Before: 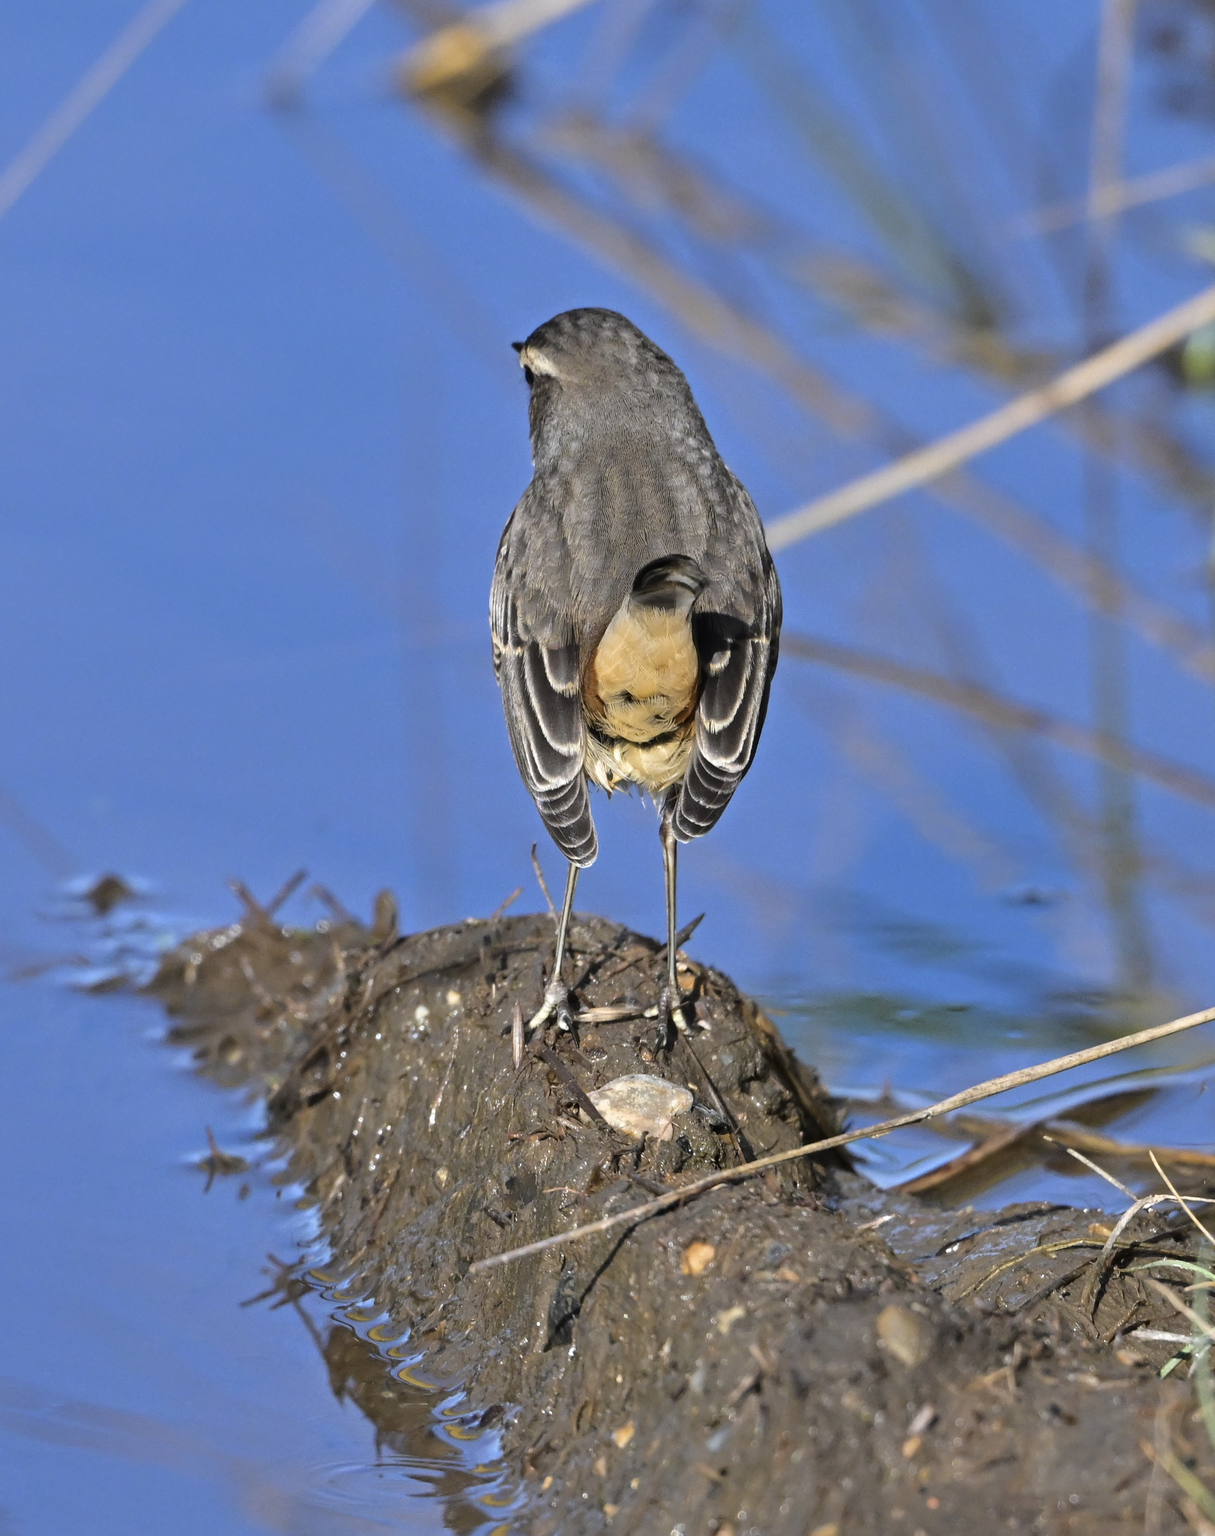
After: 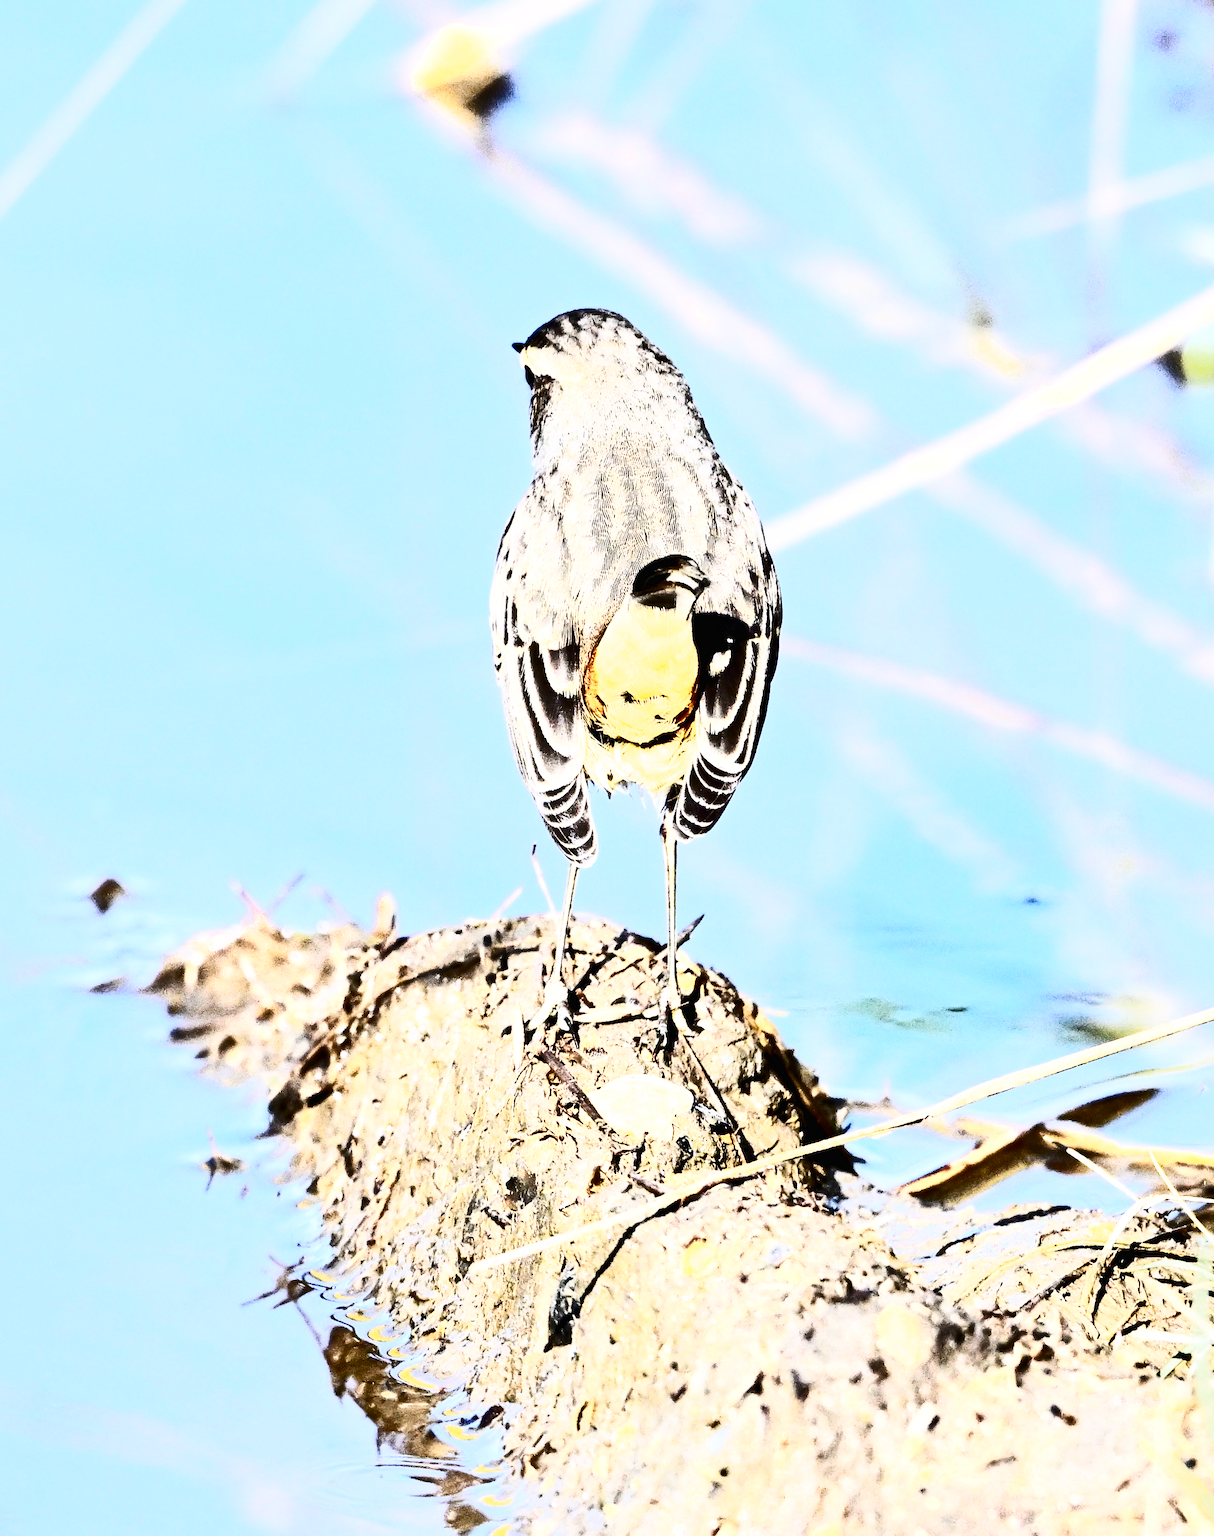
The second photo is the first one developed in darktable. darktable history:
base curve: curves: ch0 [(0, 0.003) (0.001, 0.002) (0.006, 0.004) (0.02, 0.022) (0.048, 0.086) (0.094, 0.234) (0.162, 0.431) (0.258, 0.629) (0.385, 0.8) (0.548, 0.918) (0.751, 0.988) (1, 1)], preserve colors none
contrast brightness saturation: contrast 0.945, brightness 0.203
color zones: curves: ch0 [(0, 0.465) (0.092, 0.596) (0.289, 0.464) (0.429, 0.453) (0.571, 0.464) (0.714, 0.455) (0.857, 0.462) (1, 0.465)]
exposure: black level correction 0.009, exposure 0.12 EV, compensate exposure bias true, compensate highlight preservation false
